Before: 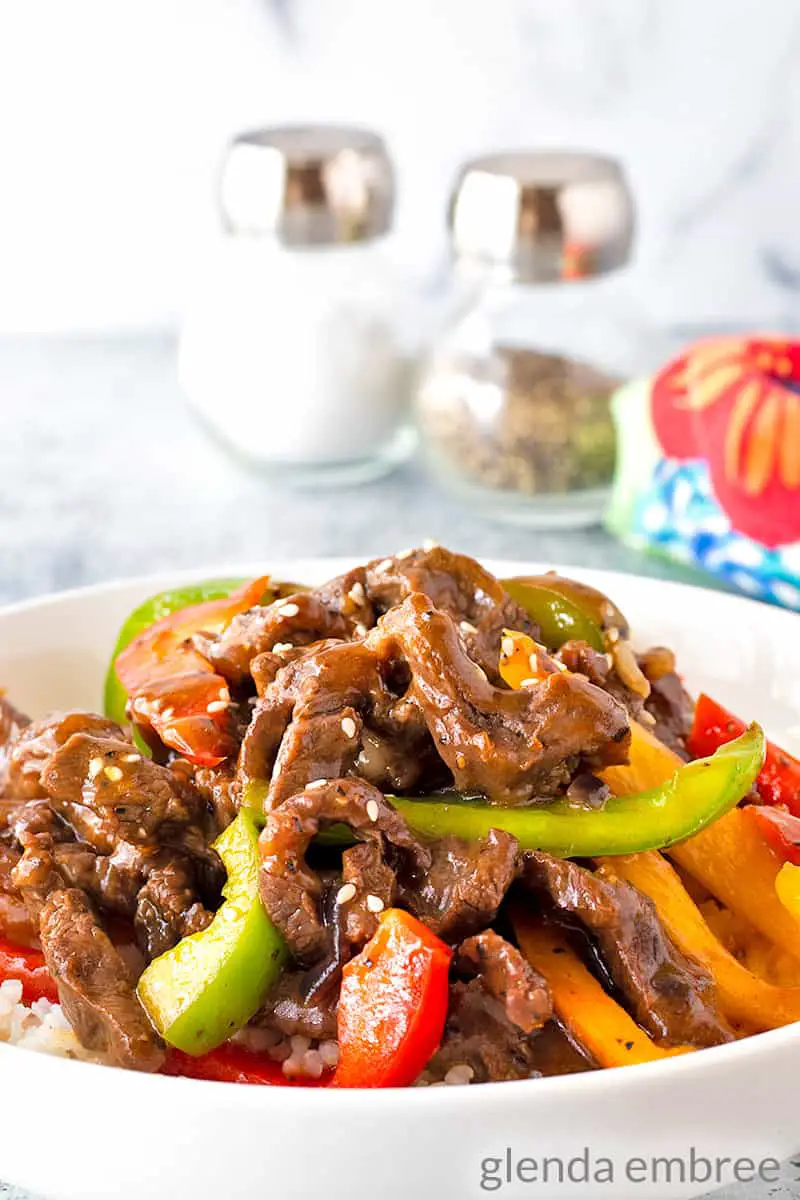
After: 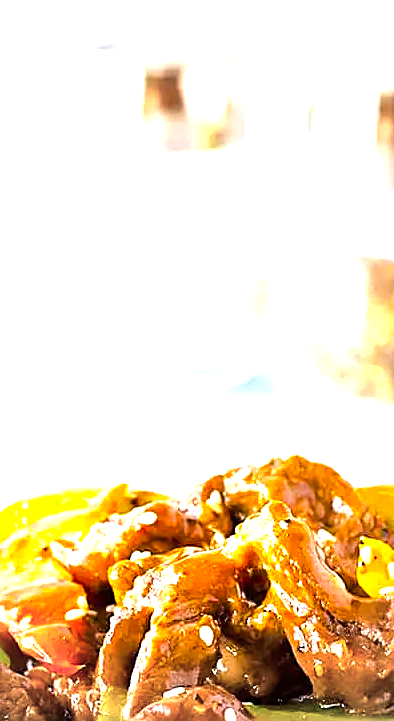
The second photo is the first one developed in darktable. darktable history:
sharpen: amount 0.55
tone equalizer: on, module defaults
color balance rgb: linear chroma grading › global chroma 50%, perceptual saturation grading › global saturation 2.34%, global vibrance 6.64%, contrast 12.71%, saturation formula JzAzBz (2021)
vignetting: fall-off start 71.74%
exposure: black level correction 0, exposure 1.1 EV, compensate exposure bias true, compensate highlight preservation false
crop: left 17.835%, top 7.675%, right 32.881%, bottom 32.213%
